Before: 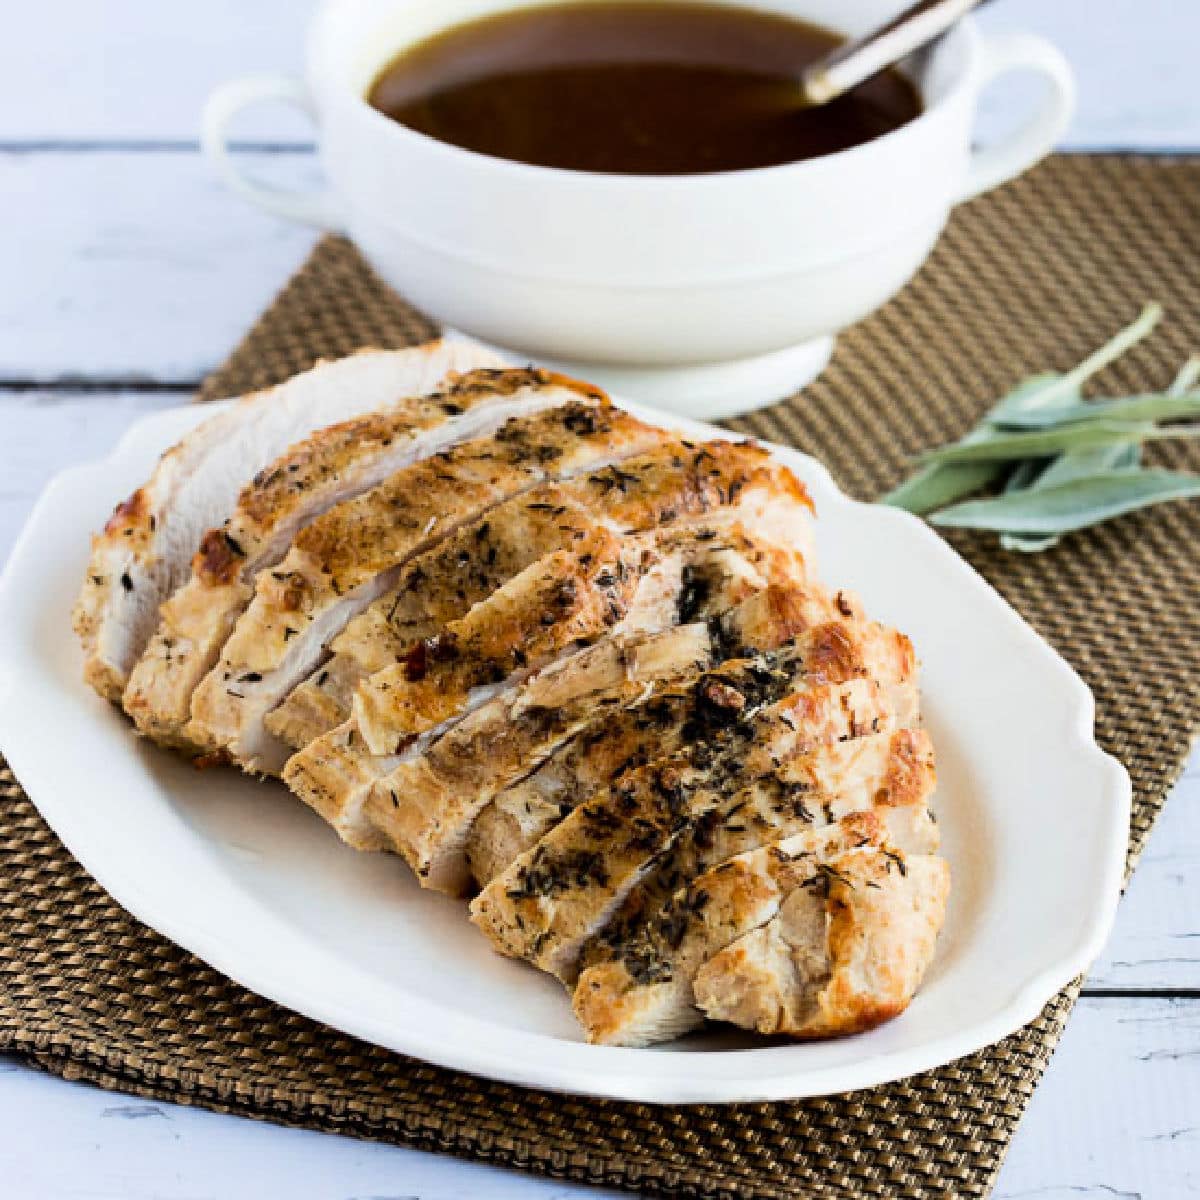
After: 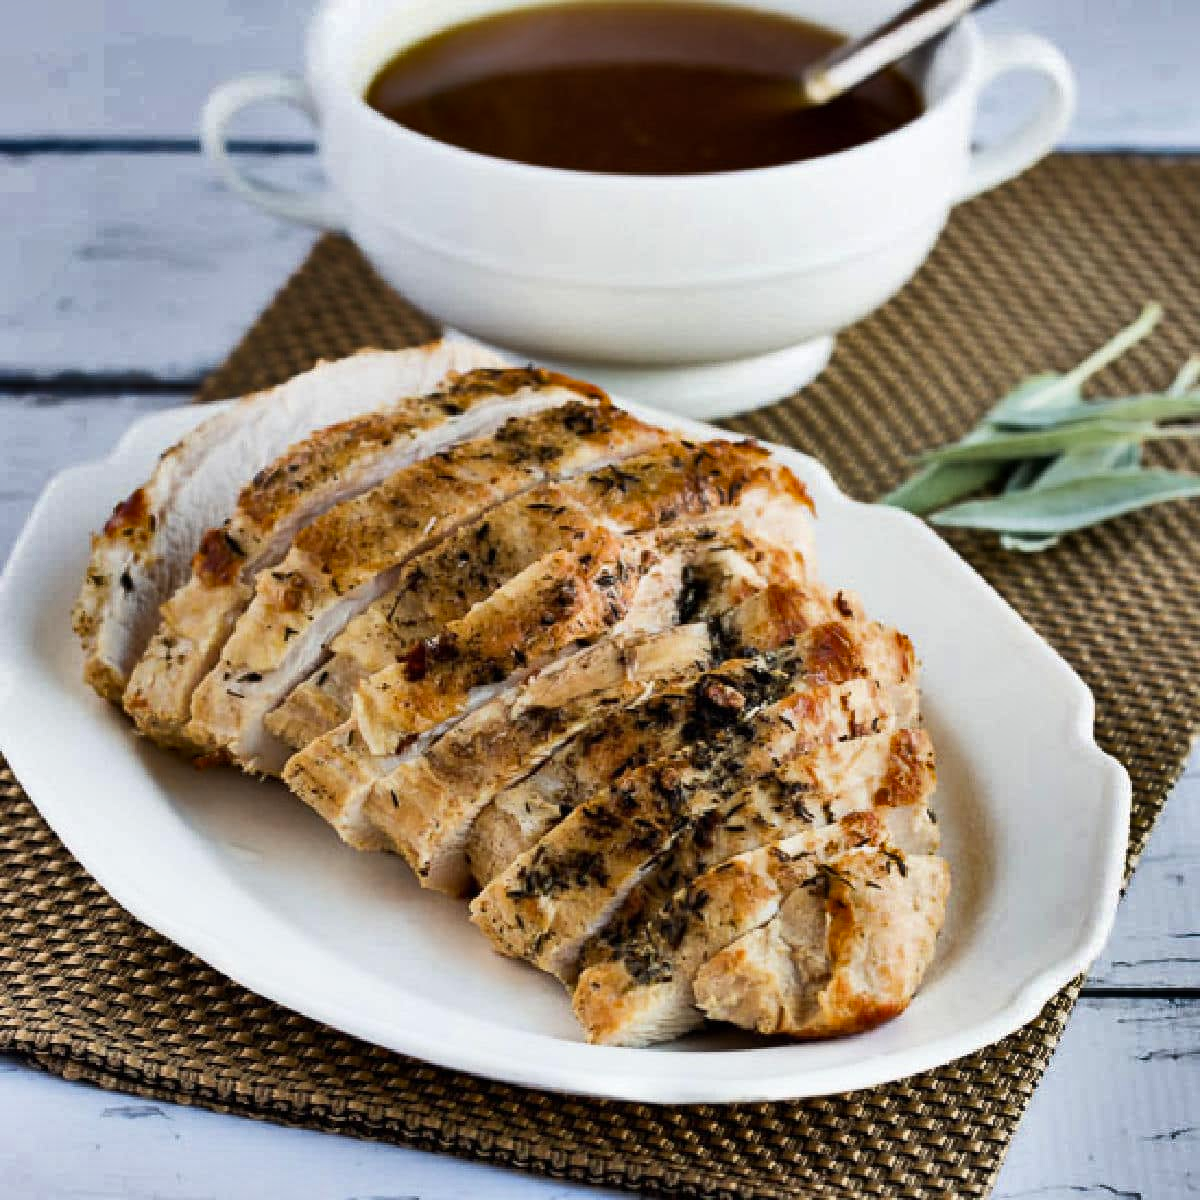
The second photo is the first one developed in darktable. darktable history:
shadows and highlights: shadows 24.17, highlights -79.1, soften with gaussian
